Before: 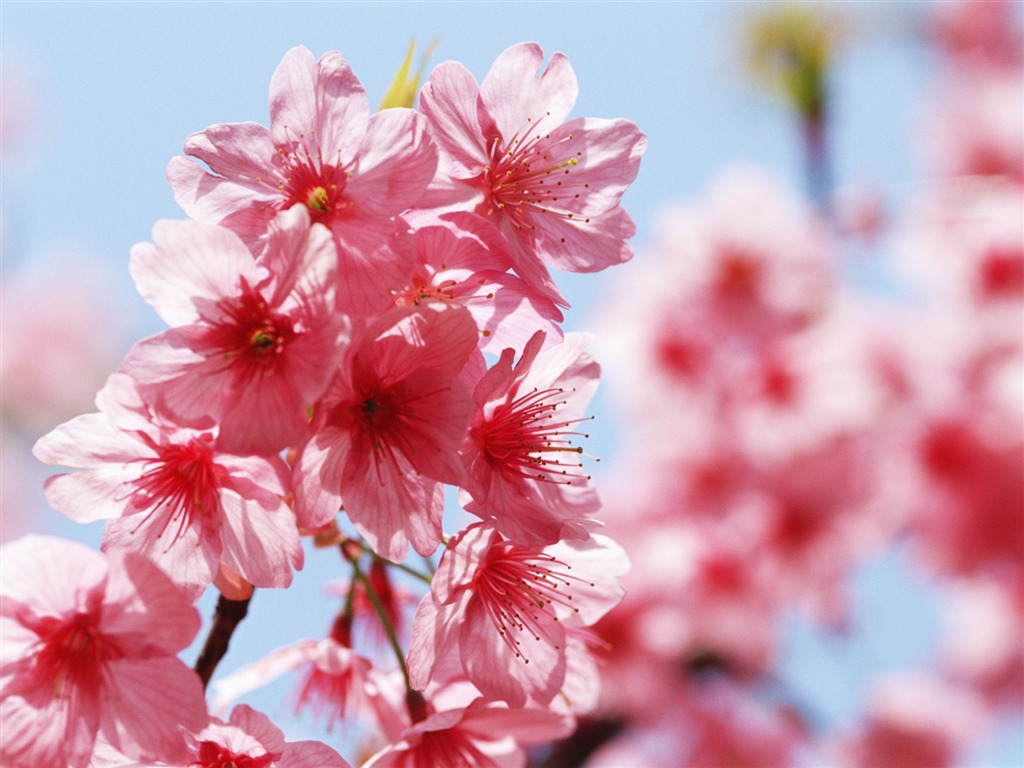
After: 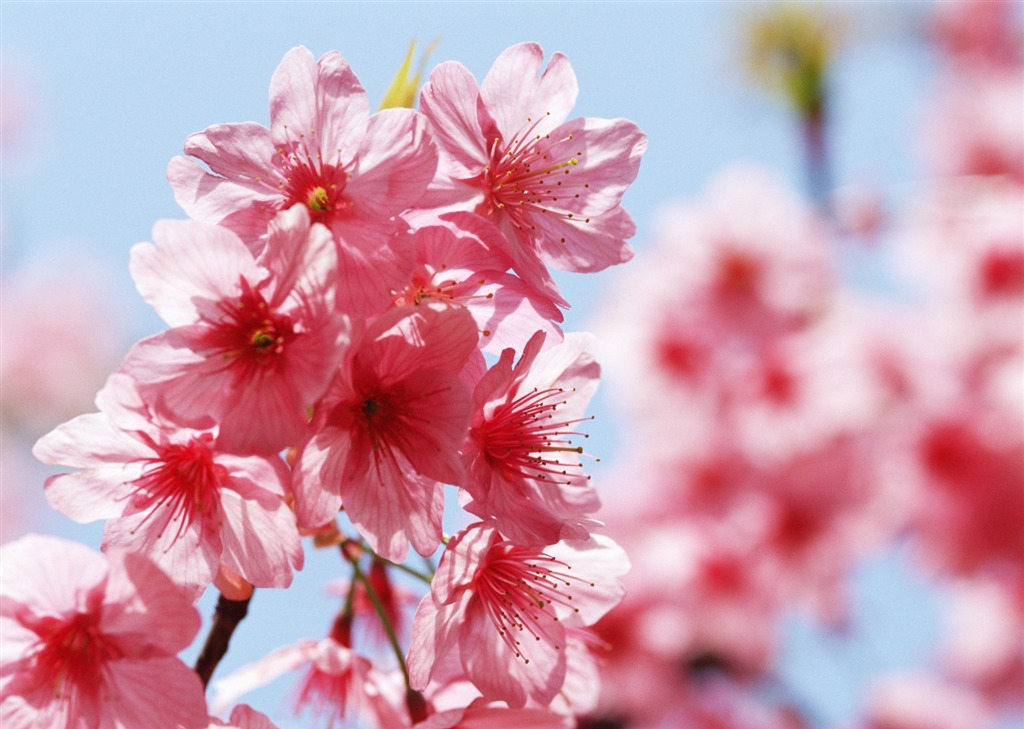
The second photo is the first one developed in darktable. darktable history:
crop and rotate: top 0.009%, bottom 5.018%
